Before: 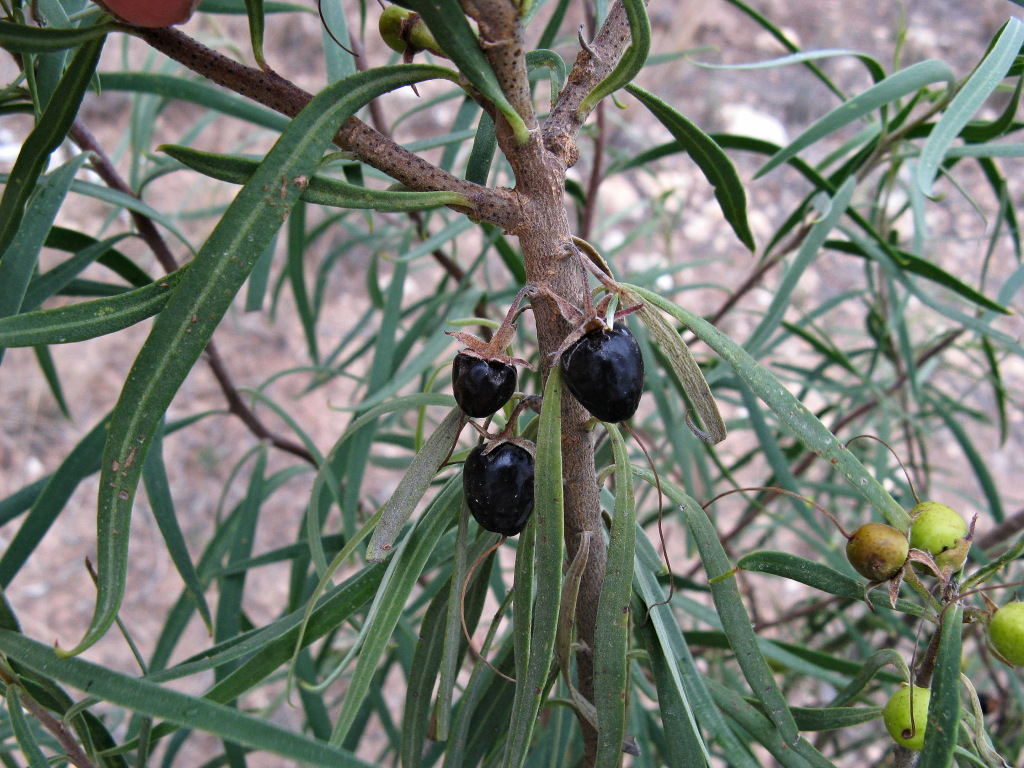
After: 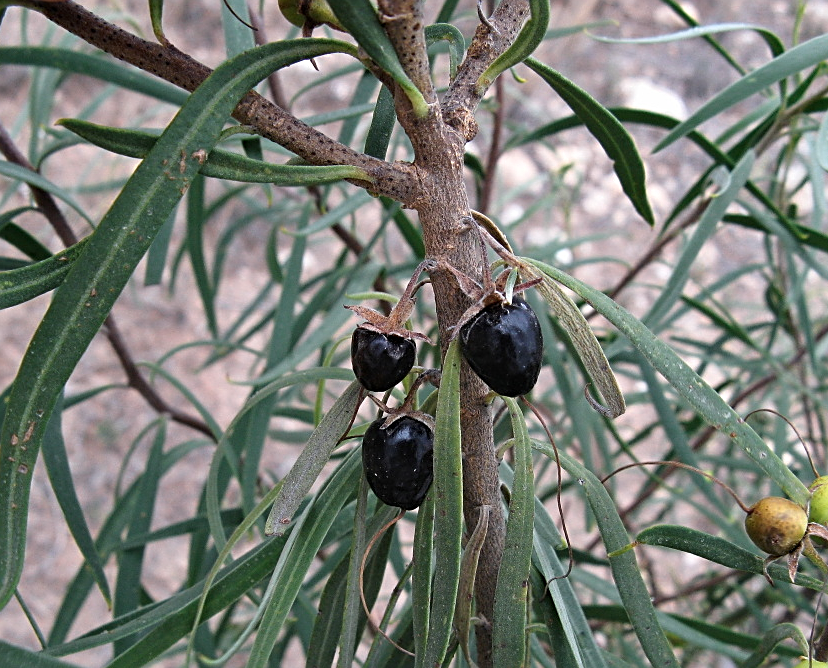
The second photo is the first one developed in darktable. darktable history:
crop: left 9.929%, top 3.475%, right 9.188%, bottom 9.529%
sharpen: on, module defaults
exposure: compensate highlight preservation false
color zones: curves: ch0 [(0.018, 0.548) (0.224, 0.64) (0.425, 0.447) (0.675, 0.575) (0.732, 0.579)]; ch1 [(0.066, 0.487) (0.25, 0.5) (0.404, 0.43) (0.75, 0.421) (0.956, 0.421)]; ch2 [(0.044, 0.561) (0.215, 0.465) (0.399, 0.544) (0.465, 0.548) (0.614, 0.447) (0.724, 0.43) (0.882, 0.623) (0.956, 0.632)]
